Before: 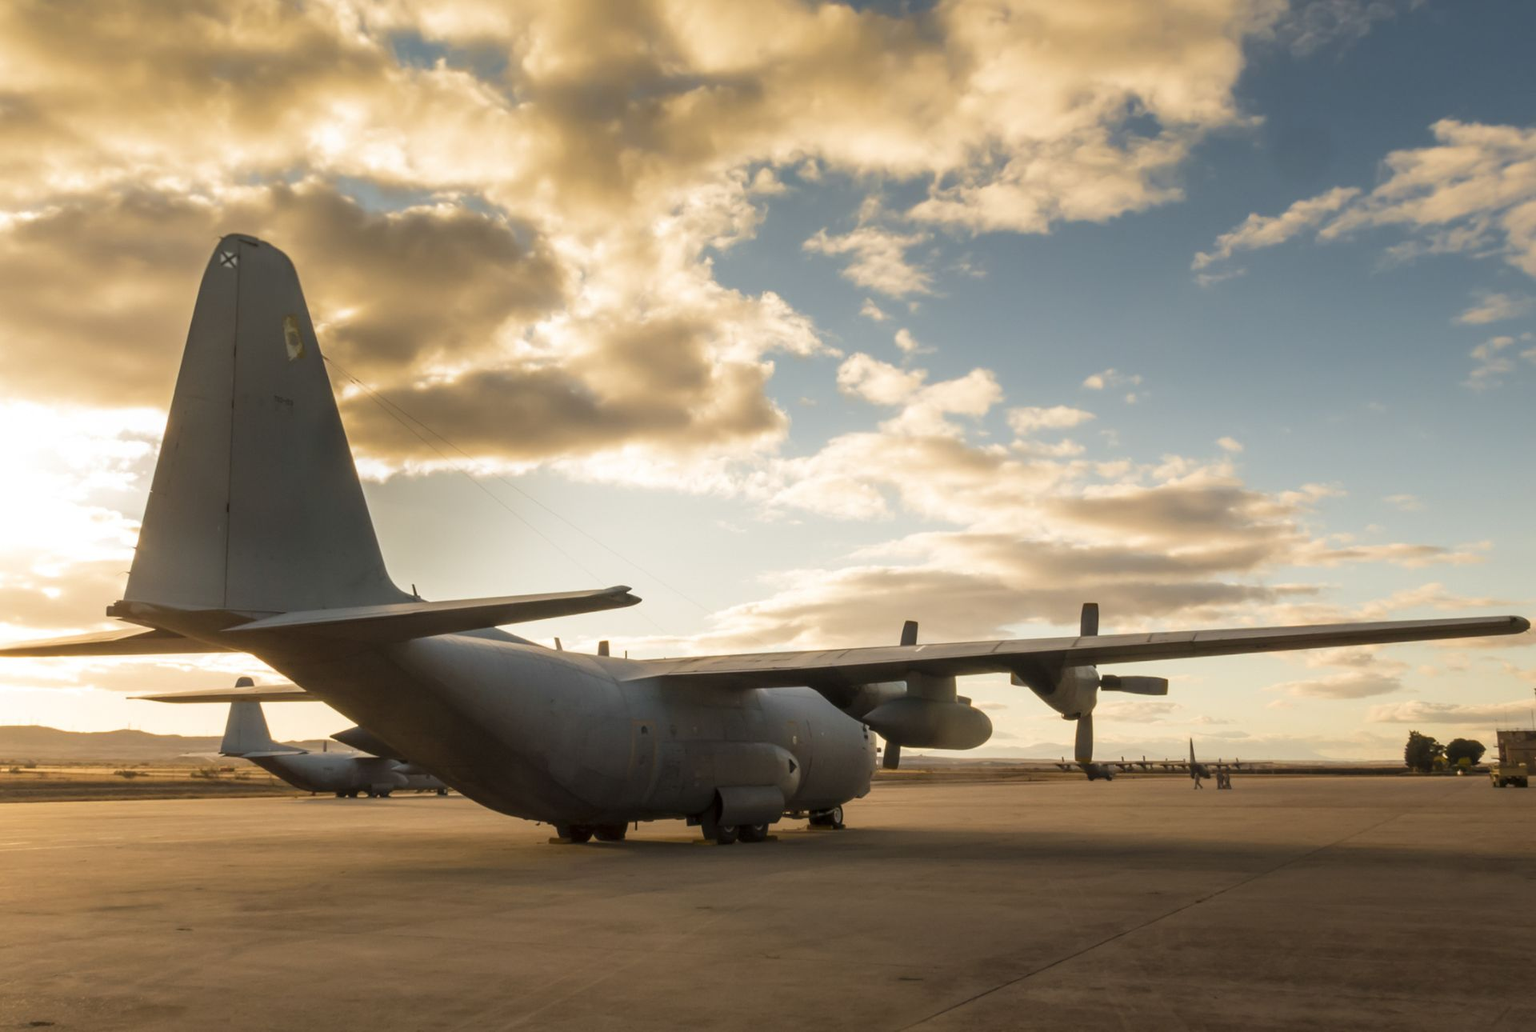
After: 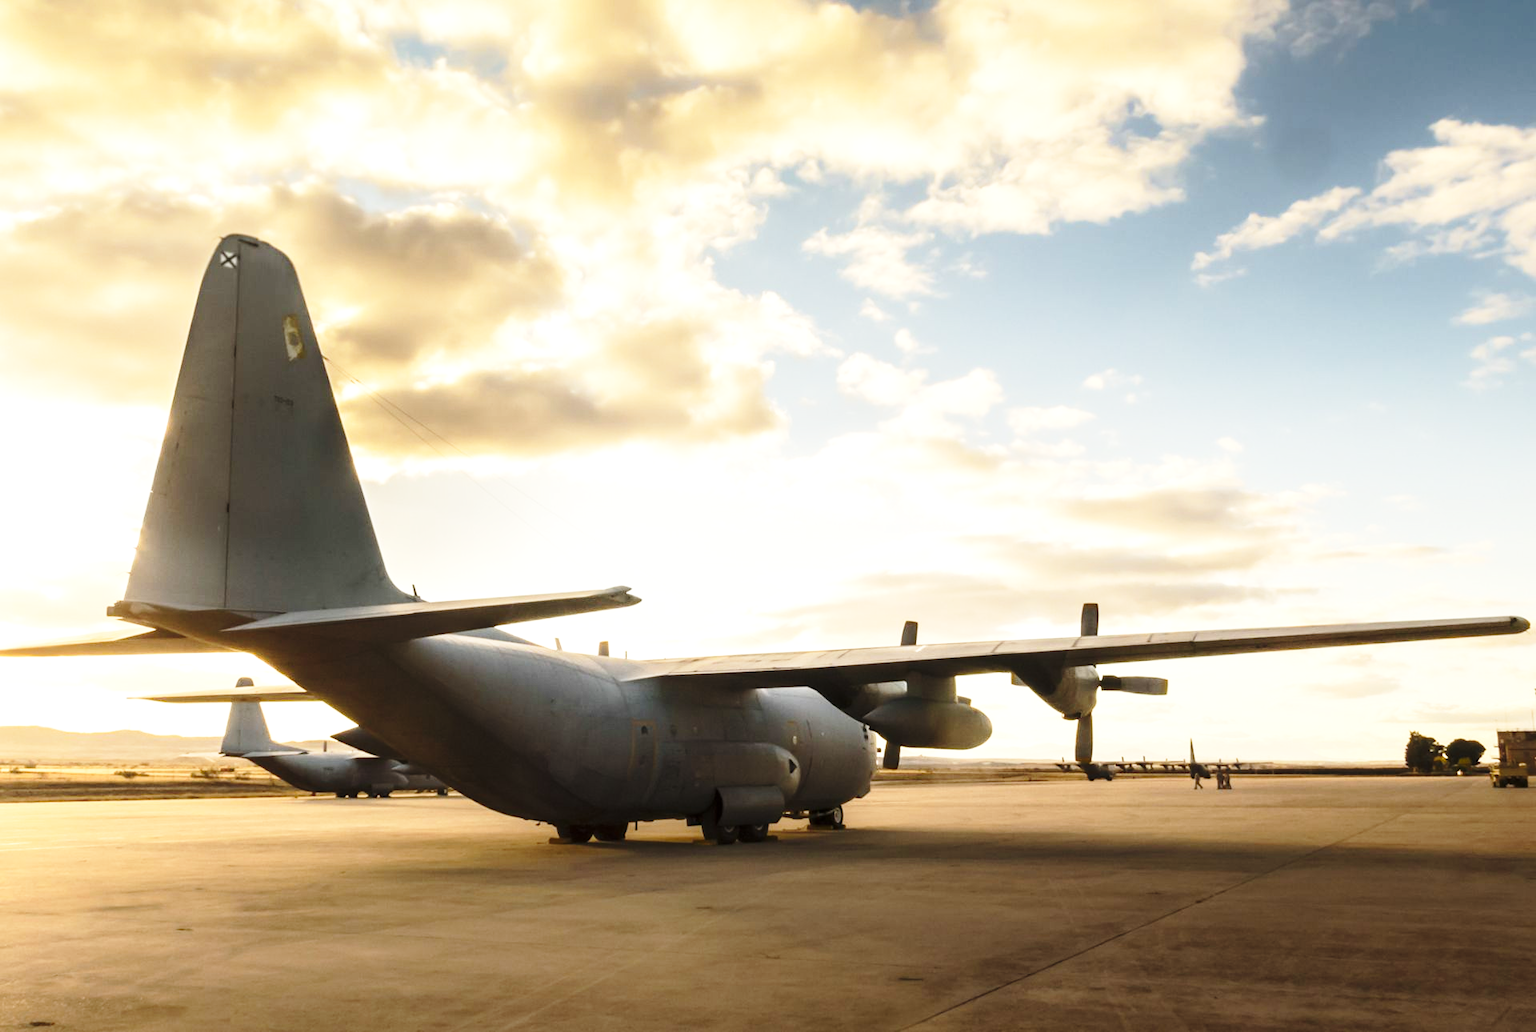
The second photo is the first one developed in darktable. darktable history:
tone equalizer: -8 EV 0.001 EV, -7 EV -0.002 EV, -6 EV 0.001 EV, -5 EV -0.032 EV, -4 EV -0.101 EV, -3 EV -0.173 EV, -2 EV 0.262 EV, -1 EV 0.713 EV, +0 EV 0.477 EV
base curve: curves: ch0 [(0, 0) (0.028, 0.03) (0.121, 0.232) (0.46, 0.748) (0.859, 0.968) (1, 1)], preserve colors none
